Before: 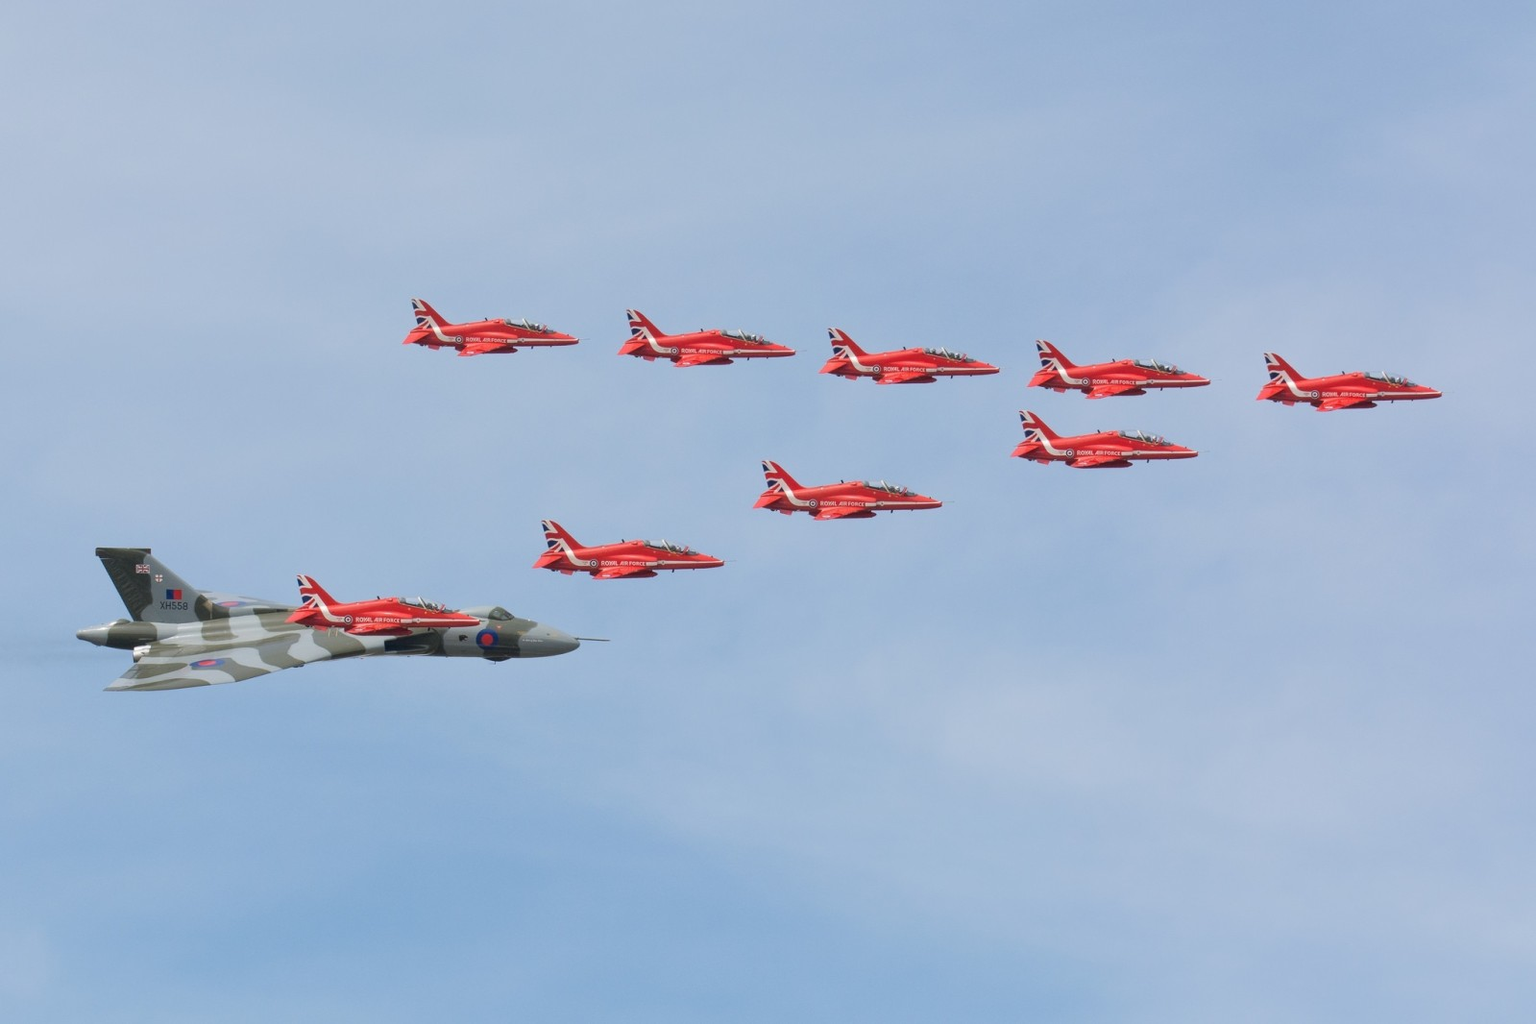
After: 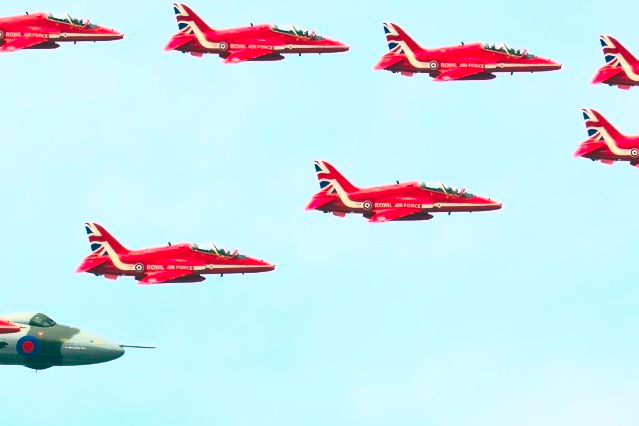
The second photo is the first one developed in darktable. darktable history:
shadows and highlights: shadows 30
color balance: lift [1.005, 0.99, 1.007, 1.01], gamma [1, 0.979, 1.011, 1.021], gain [0.923, 1.098, 1.025, 0.902], input saturation 90.45%, contrast 7.73%, output saturation 105.91%
contrast brightness saturation: contrast 0.83, brightness 0.59, saturation 0.59
crop: left 30%, top 30%, right 30%, bottom 30%
